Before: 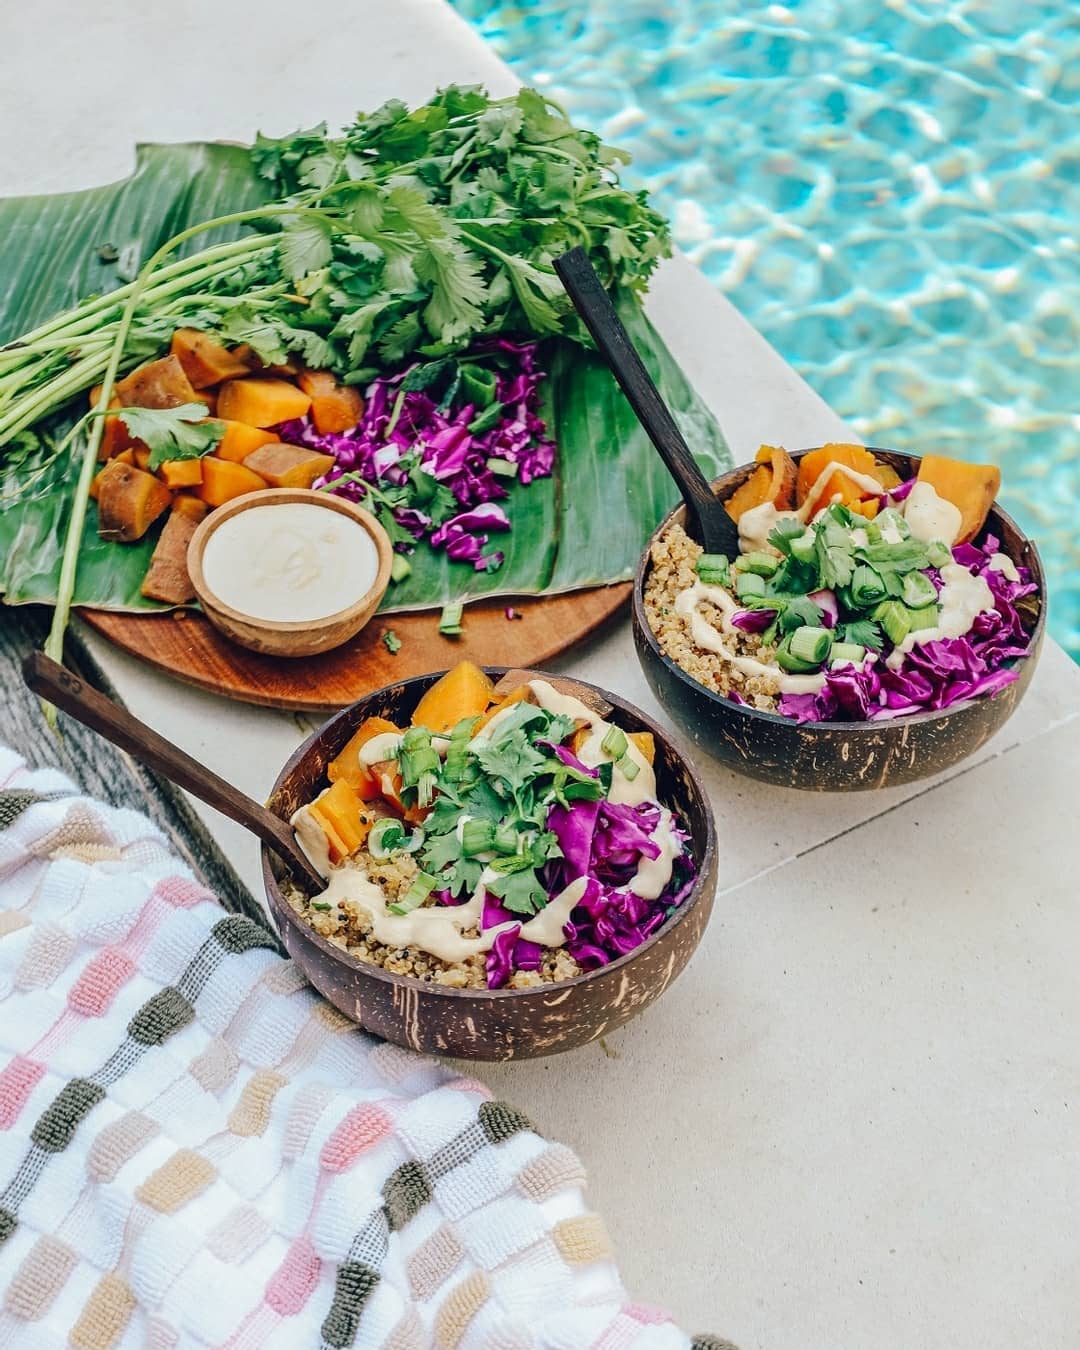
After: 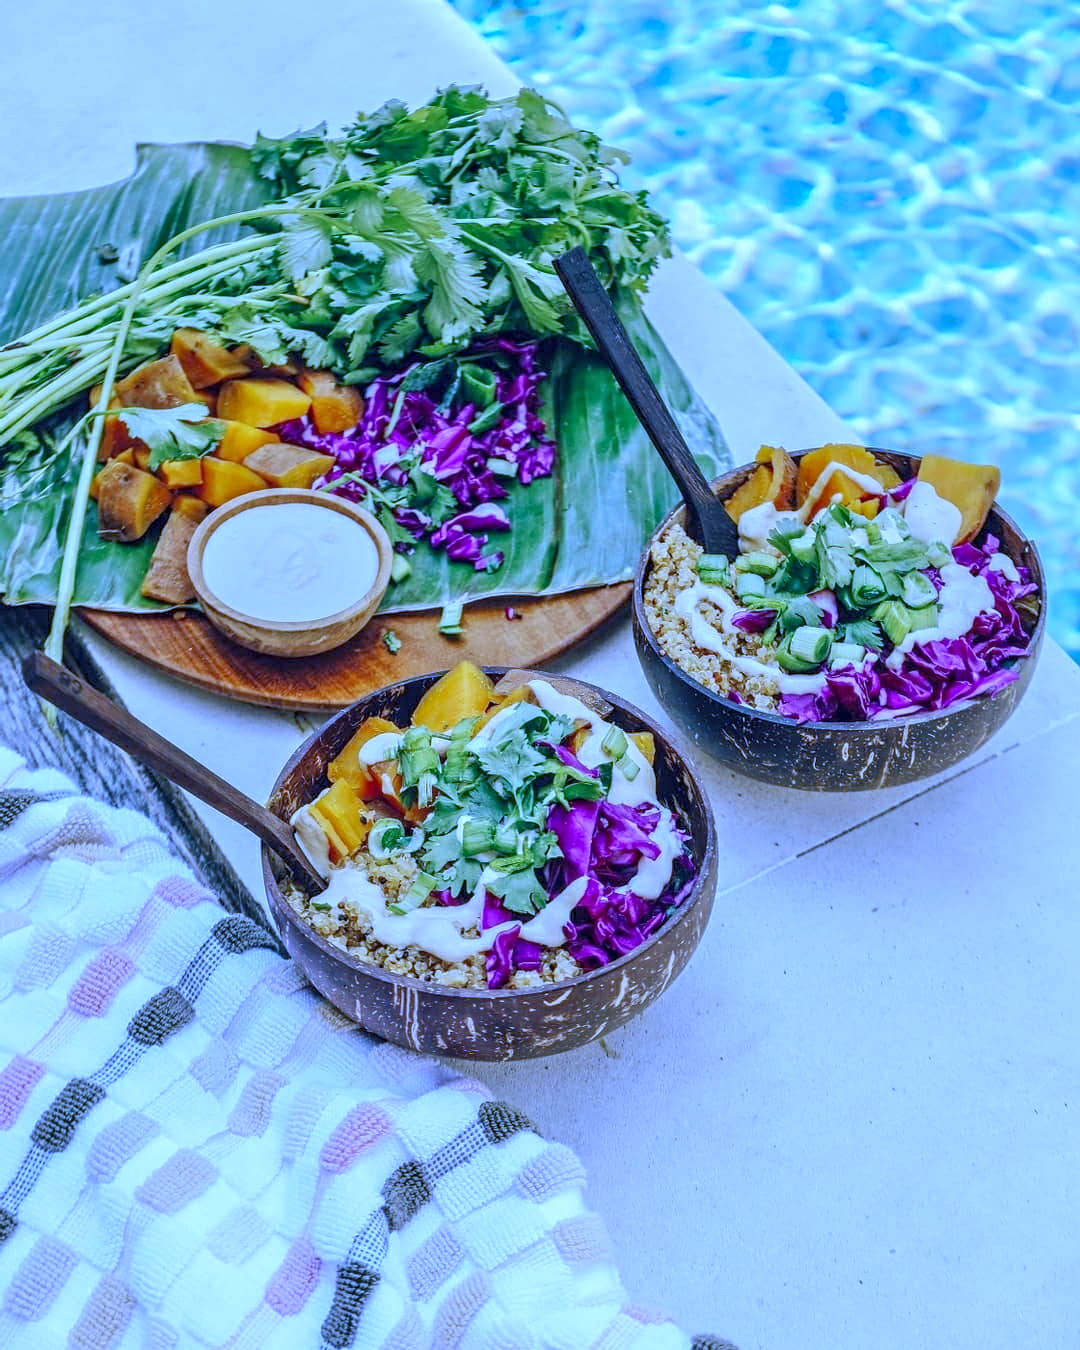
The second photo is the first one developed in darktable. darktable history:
white balance: red 0.766, blue 1.537
local contrast: on, module defaults
tone equalizer: -8 EV 1 EV, -7 EV 1 EV, -6 EV 1 EV, -5 EV 1 EV, -4 EV 1 EV, -3 EV 0.75 EV, -2 EV 0.5 EV, -1 EV 0.25 EV
